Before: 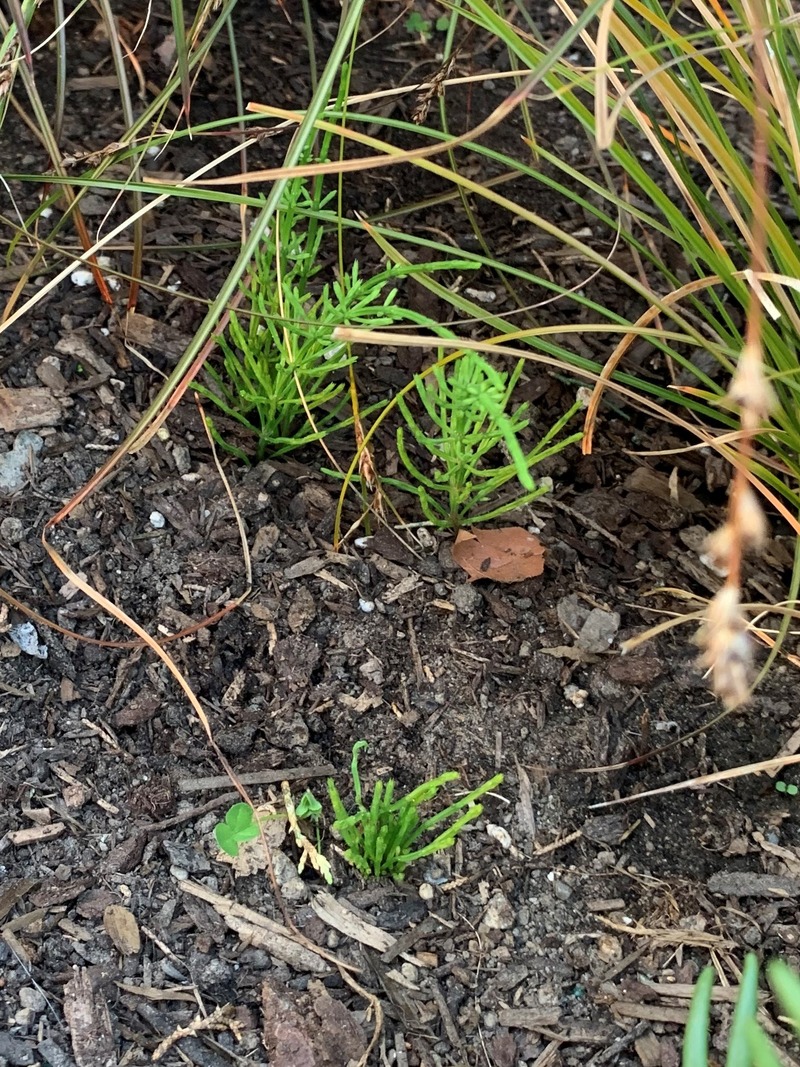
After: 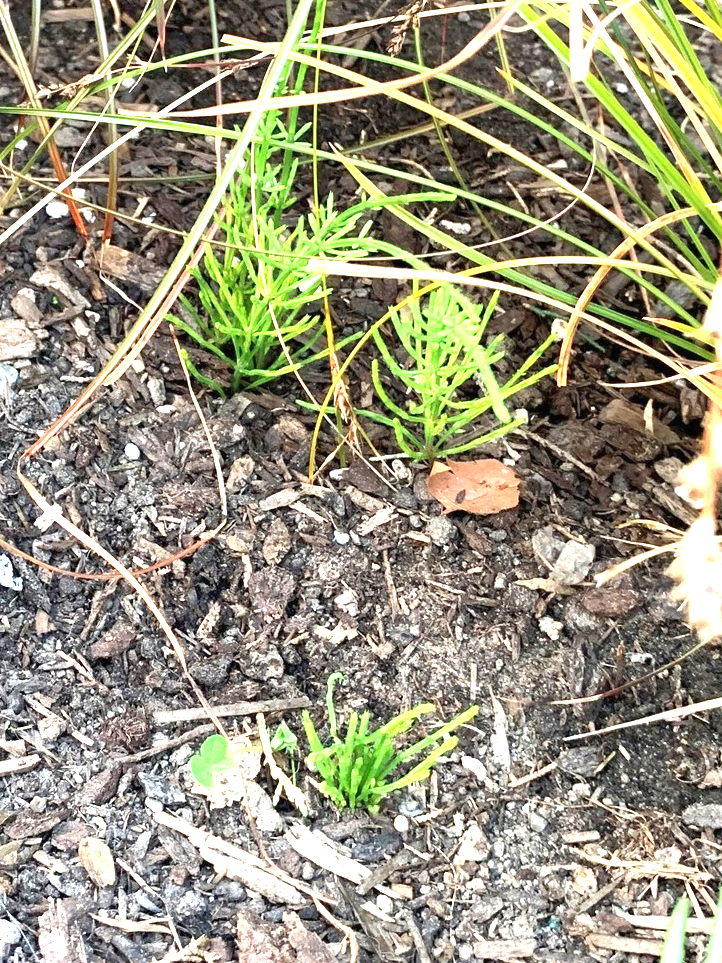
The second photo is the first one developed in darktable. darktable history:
exposure: black level correction 0, exposure 1.74 EV, compensate highlight preservation false
crop: left 3.215%, top 6.398%, right 6.487%, bottom 3.279%
